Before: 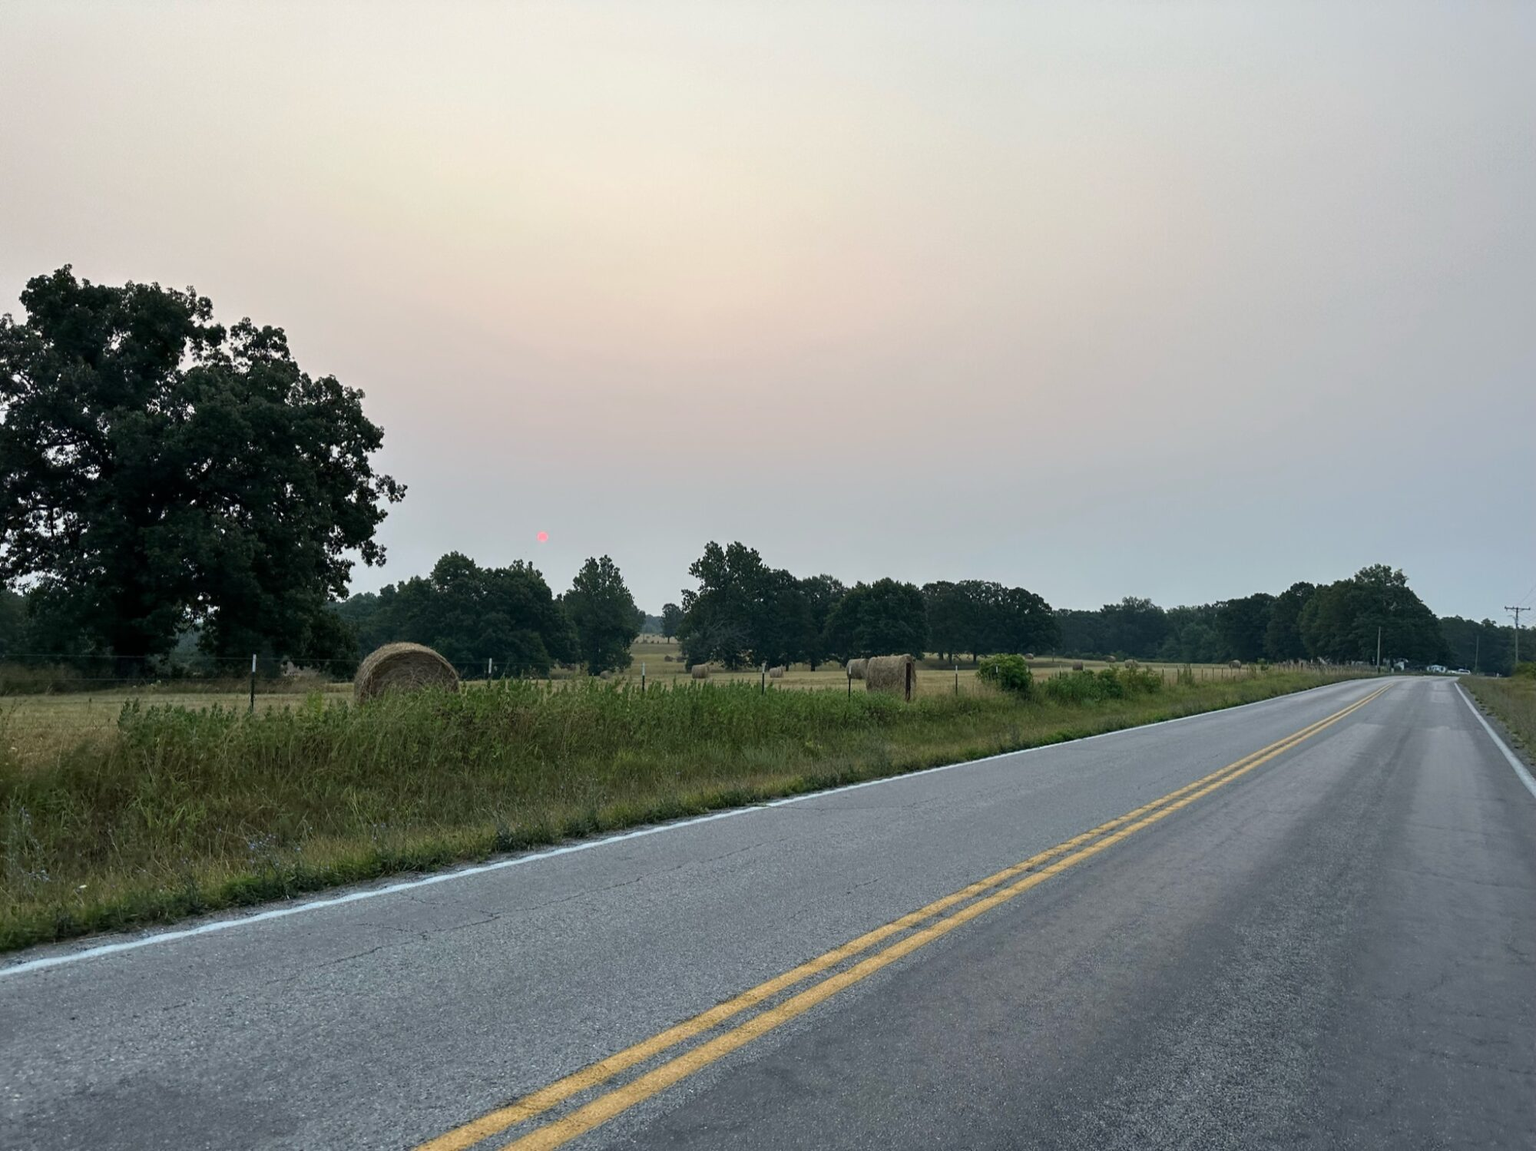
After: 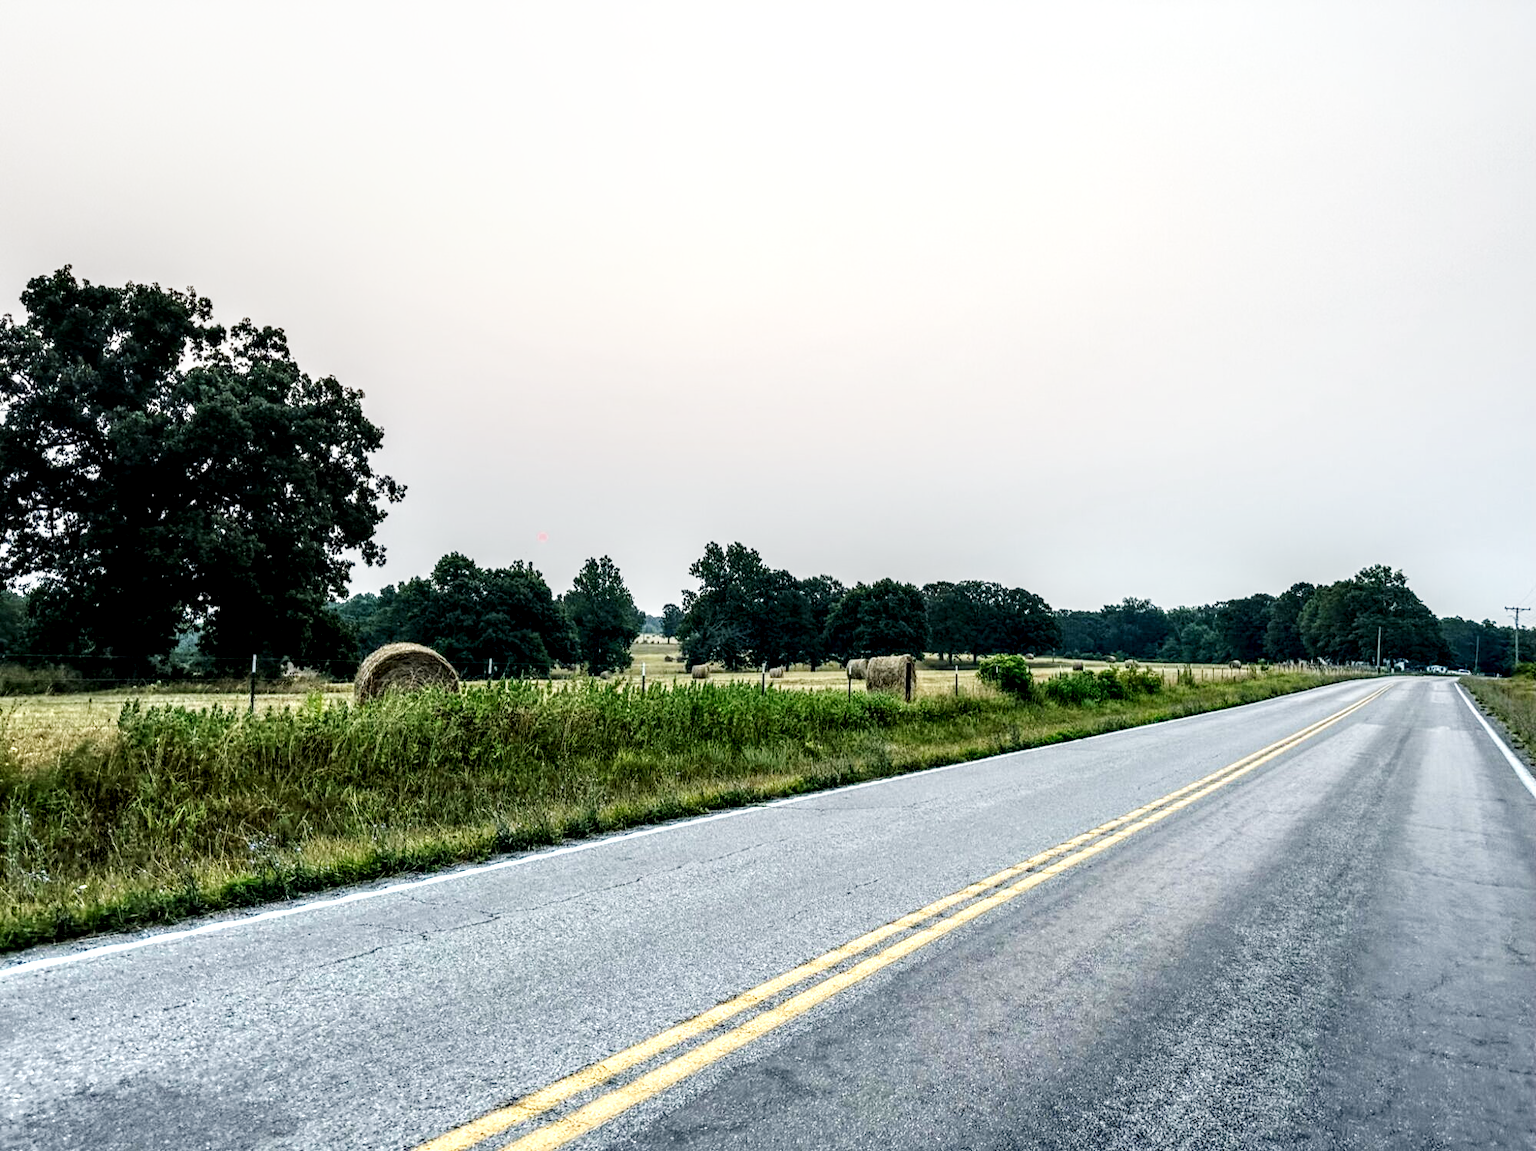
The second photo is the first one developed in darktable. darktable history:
local contrast: highlights 19%, detail 186%
base curve: curves: ch0 [(0, 0.003) (0.001, 0.002) (0.006, 0.004) (0.02, 0.022) (0.048, 0.086) (0.094, 0.234) (0.162, 0.431) (0.258, 0.629) (0.385, 0.8) (0.548, 0.918) (0.751, 0.988) (1, 1)], preserve colors none
